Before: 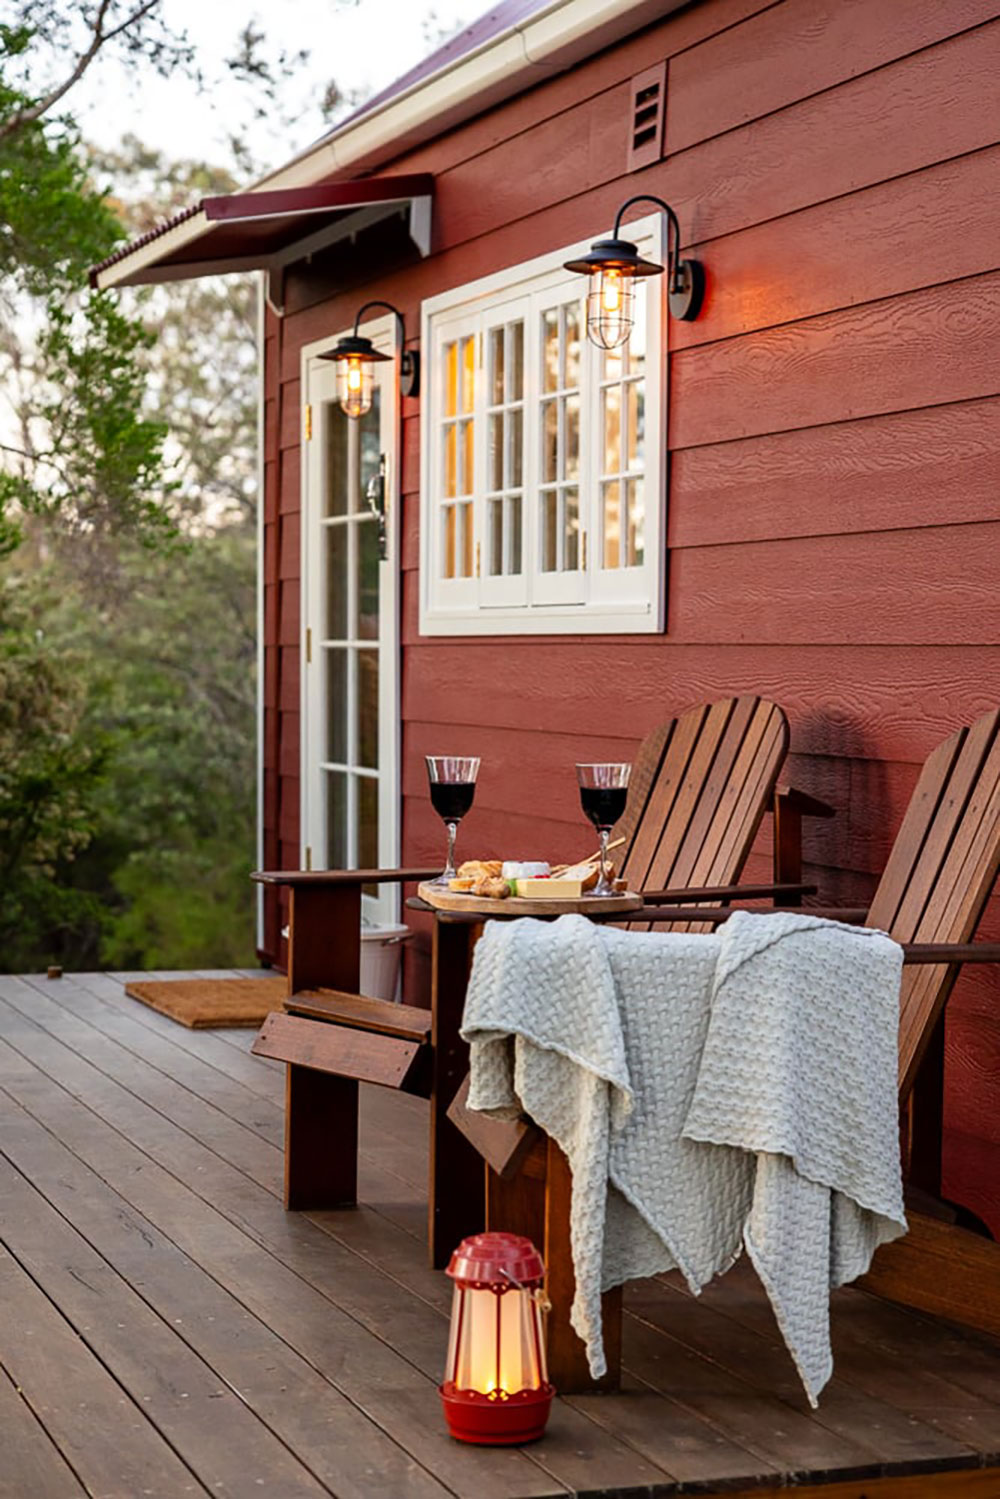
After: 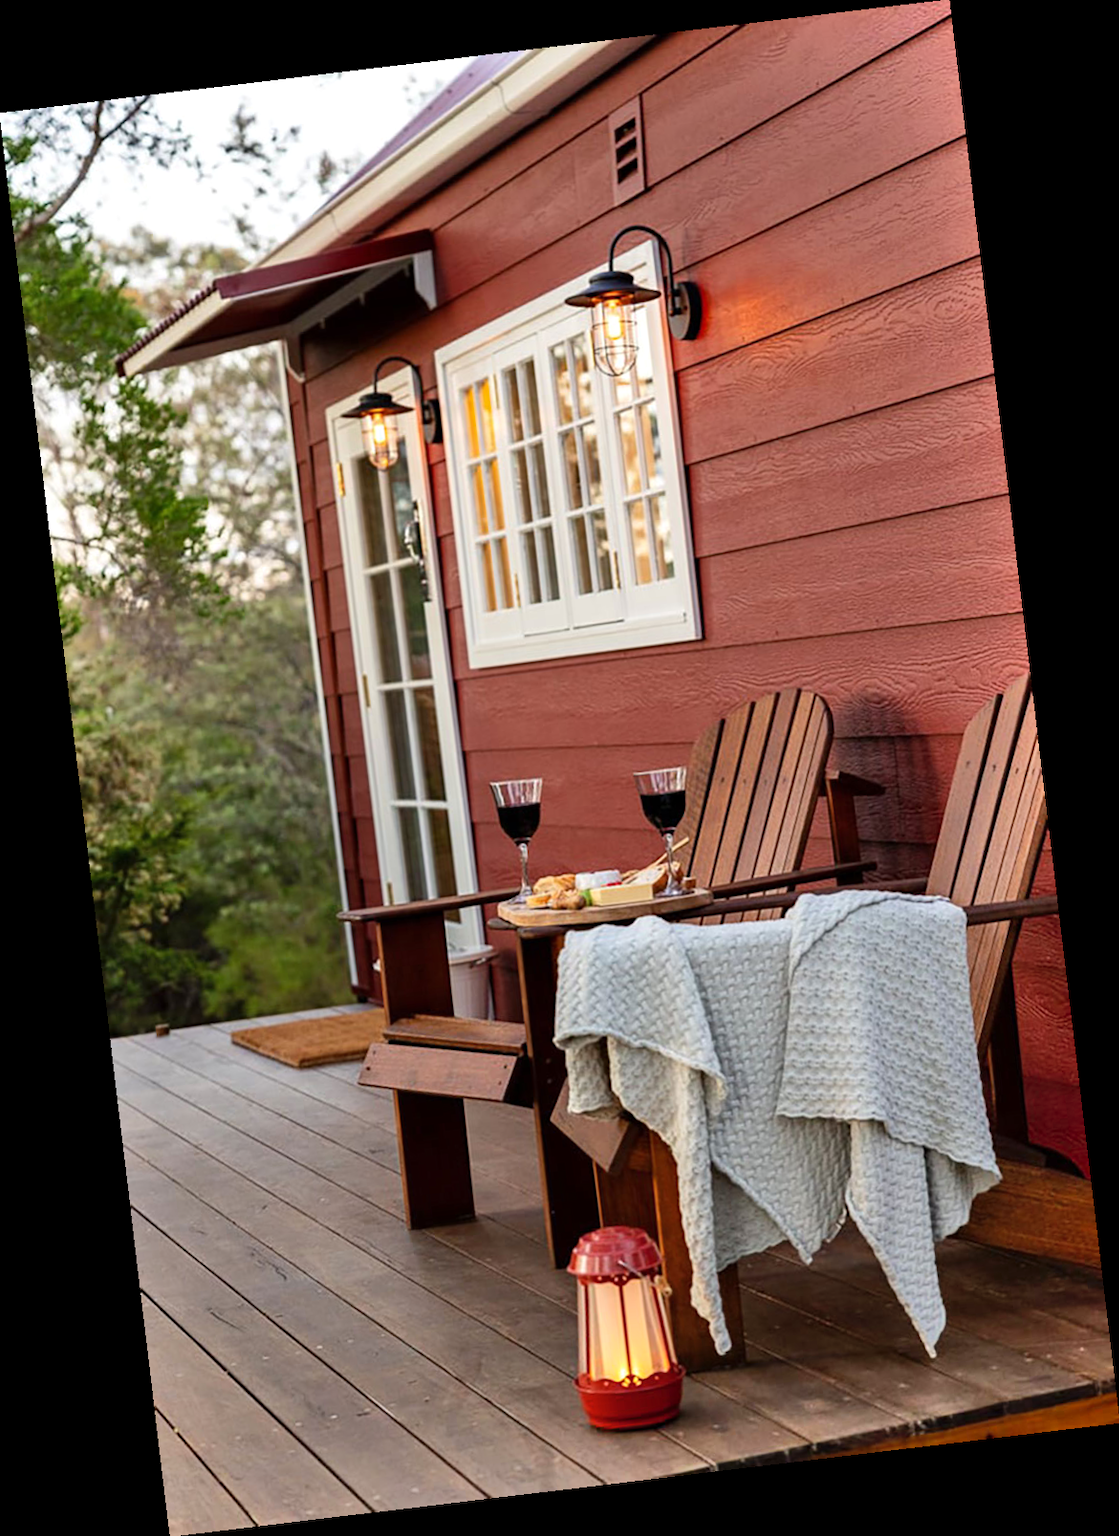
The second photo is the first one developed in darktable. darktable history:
rotate and perspective: rotation -6.83°, automatic cropping off
shadows and highlights: white point adjustment 1, soften with gaussian
